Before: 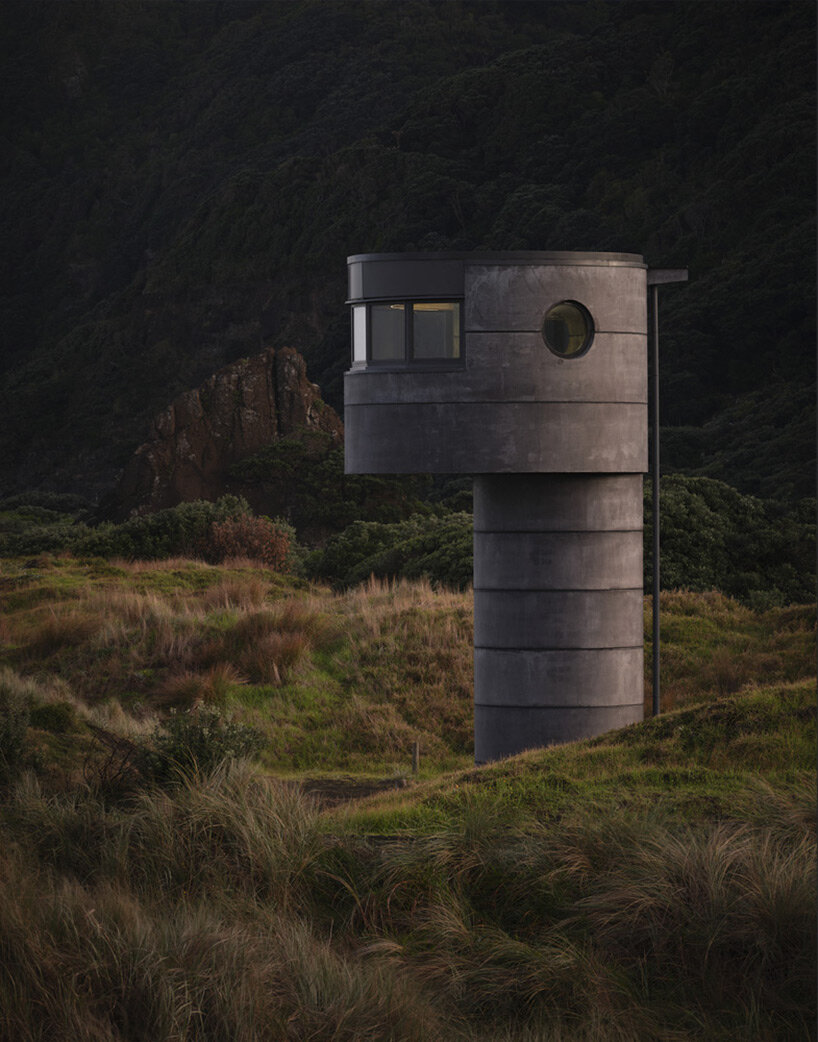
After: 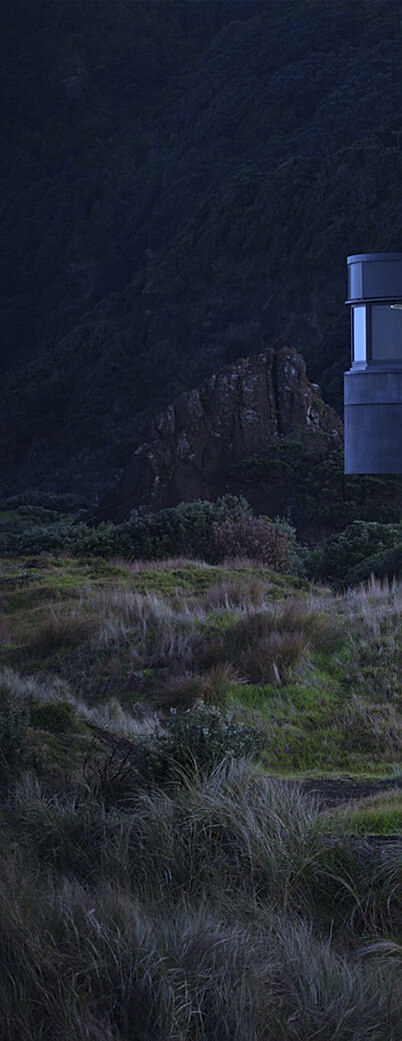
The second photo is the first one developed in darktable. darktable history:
white balance: red 0.766, blue 1.537
crop and rotate: left 0%, top 0%, right 50.845%
sharpen: on, module defaults
